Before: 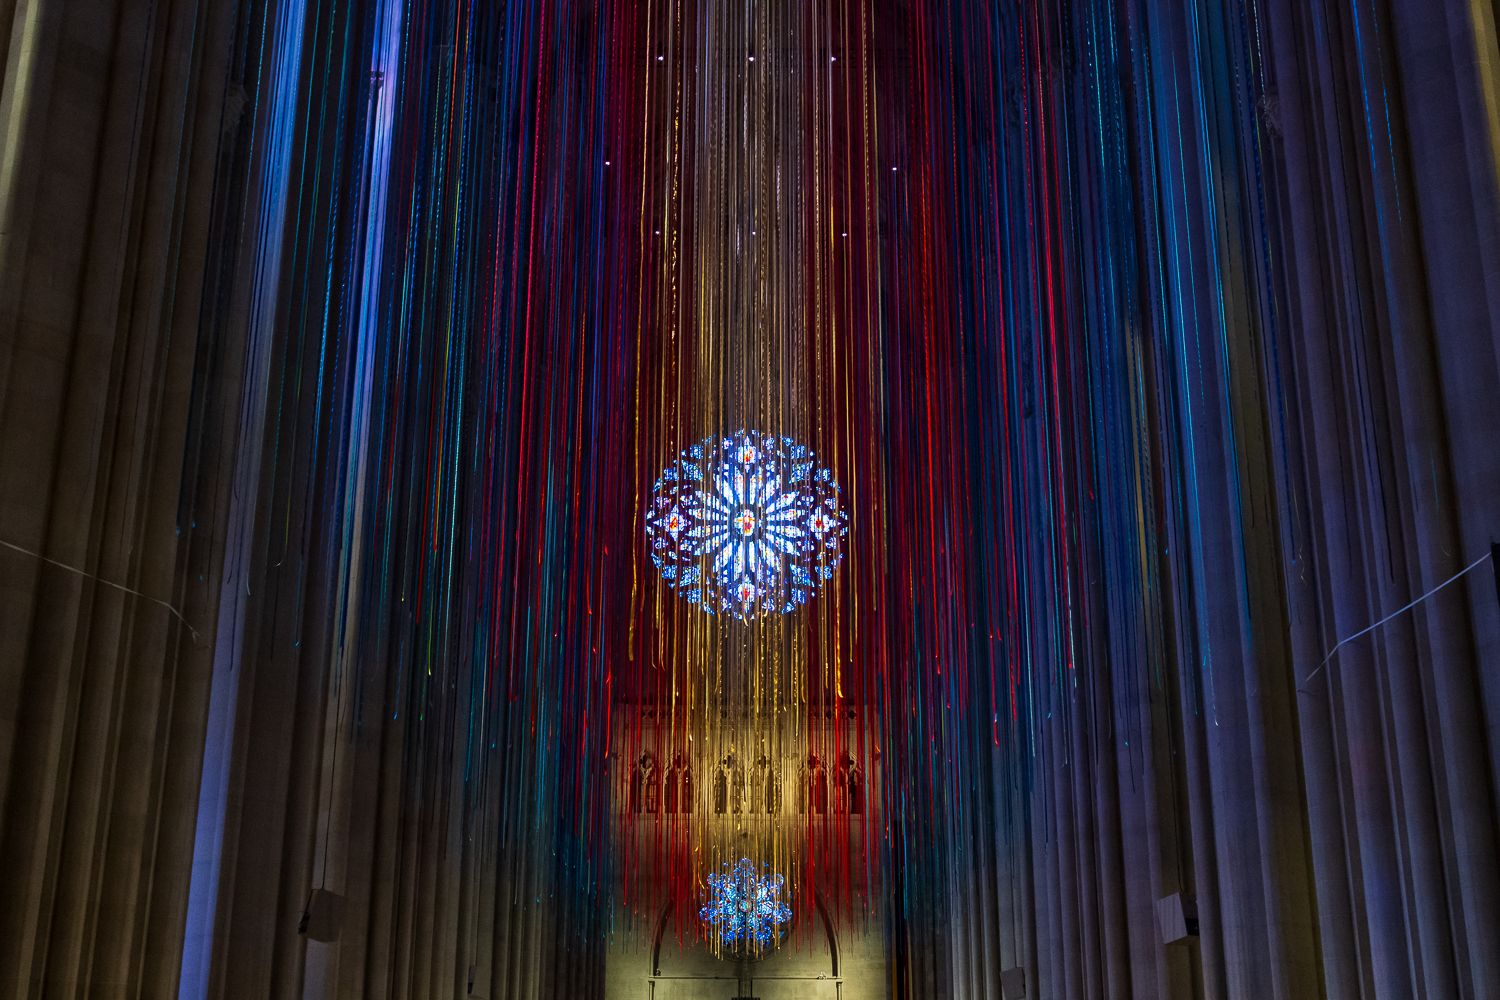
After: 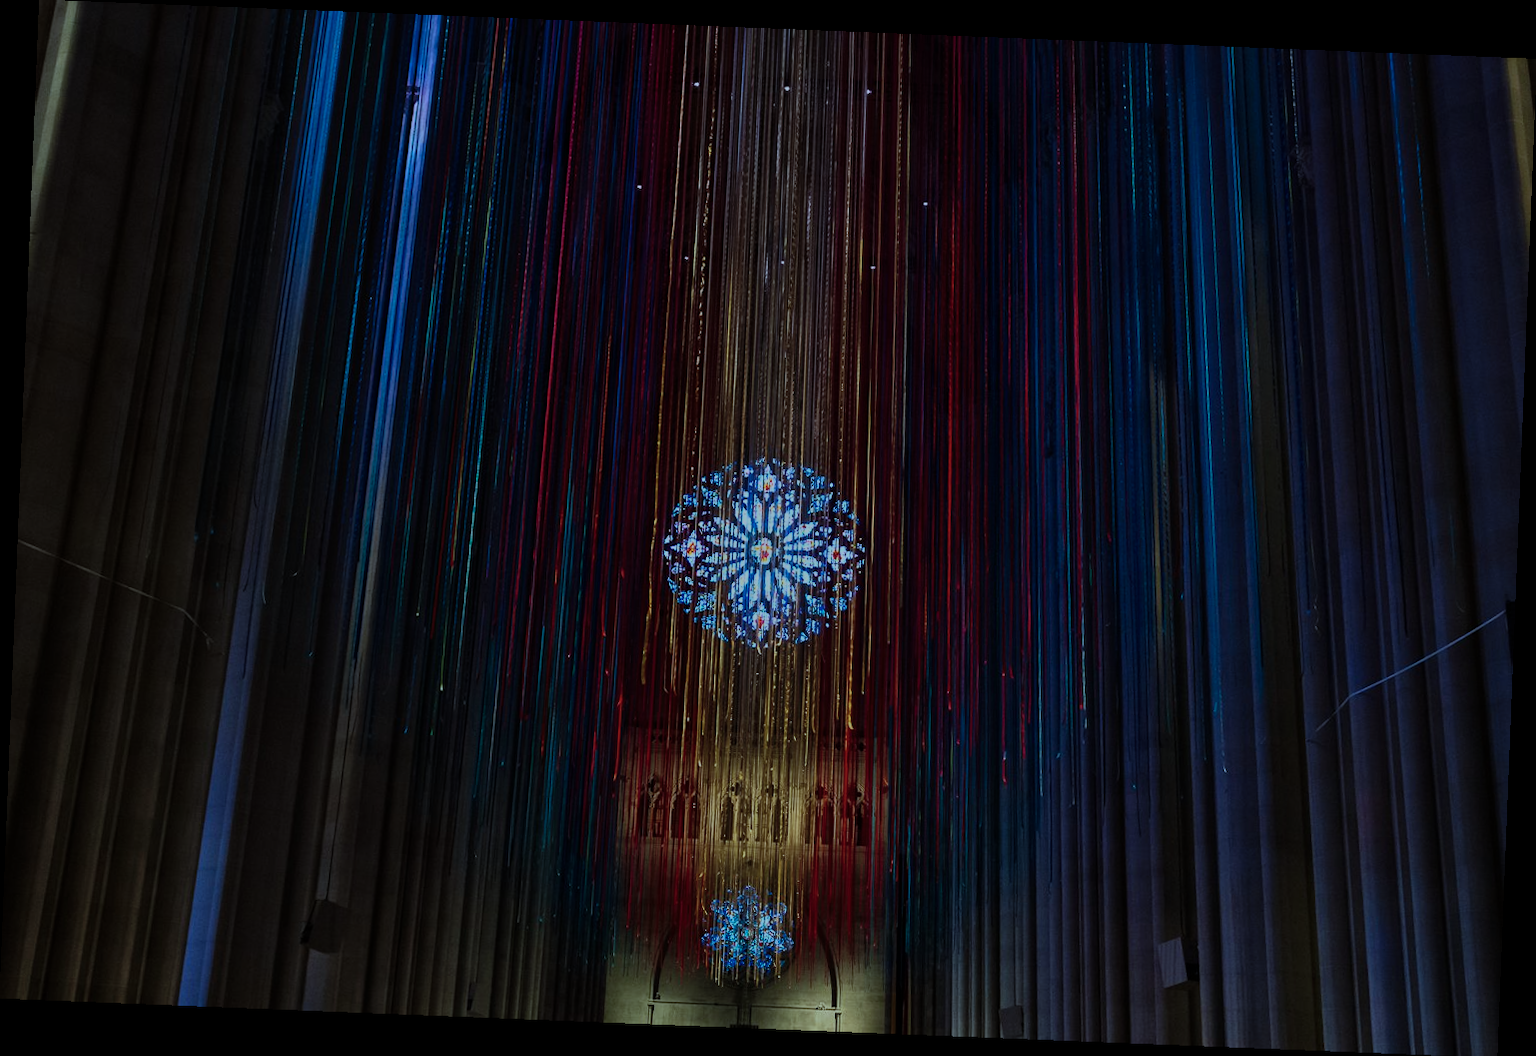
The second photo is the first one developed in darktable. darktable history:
rotate and perspective: rotation 2.27°, automatic cropping off
shadows and highlights: shadows 37.27, highlights -28.18, soften with gaussian
tone equalizer: -8 EV -2 EV, -7 EV -2 EV, -6 EV -2 EV, -5 EV -2 EV, -4 EV -2 EV, -3 EV -2 EV, -2 EV -2 EV, -1 EV -1.63 EV, +0 EV -2 EV
color correction: highlights a* -11.71, highlights b* -15.58
